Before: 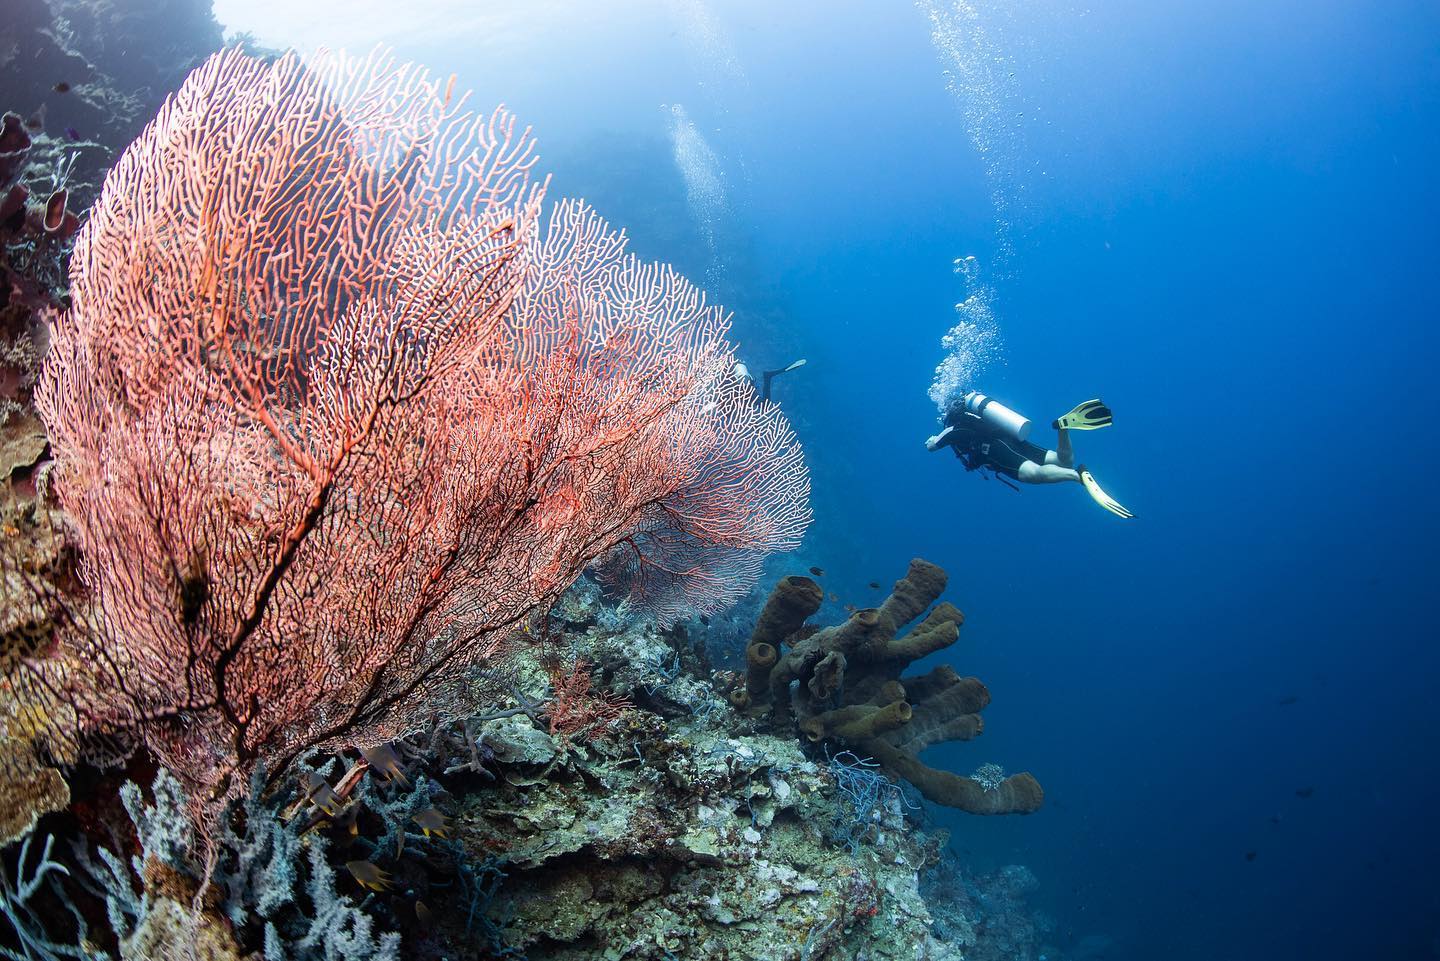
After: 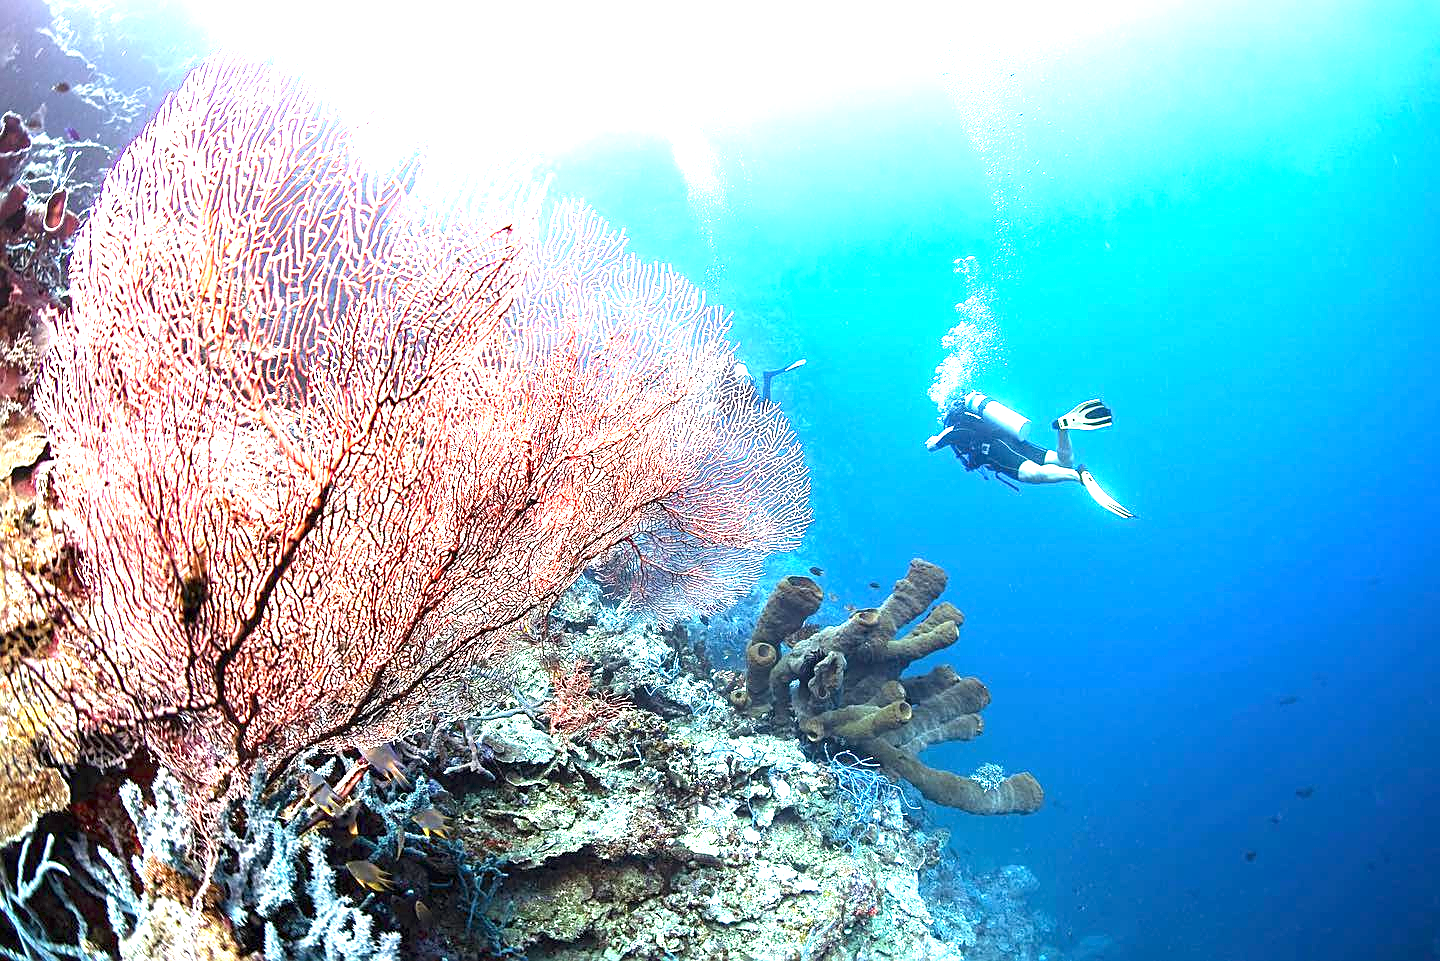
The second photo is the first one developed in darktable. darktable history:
sharpen: amount 0.49
exposure: exposure 2.204 EV, compensate highlight preservation false
